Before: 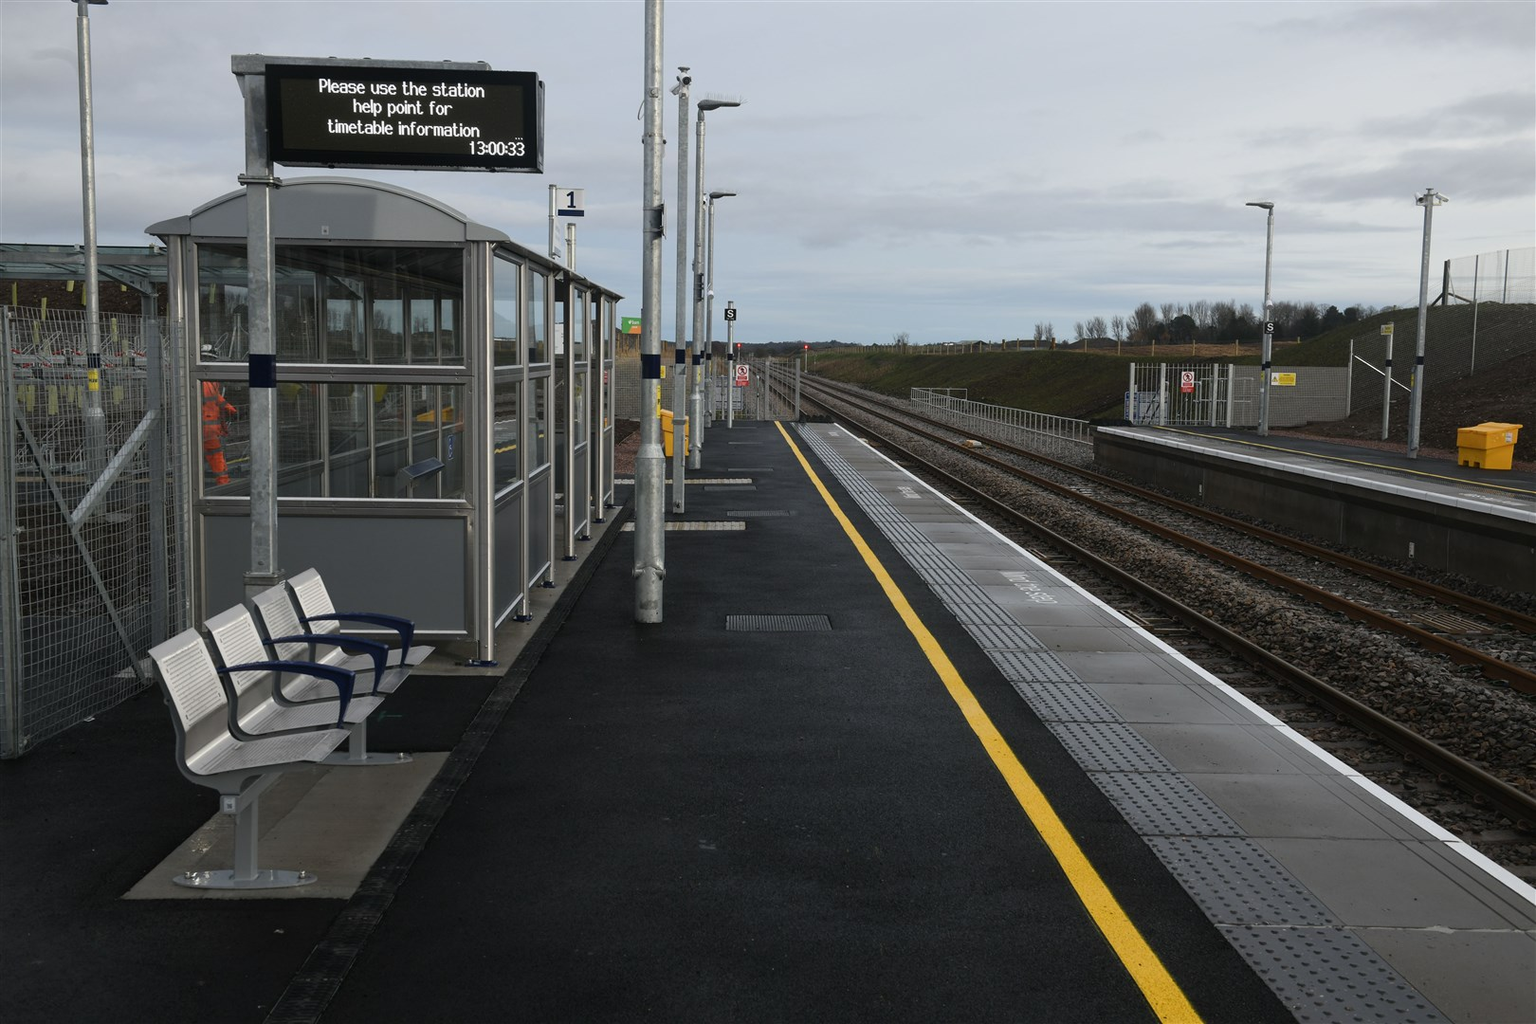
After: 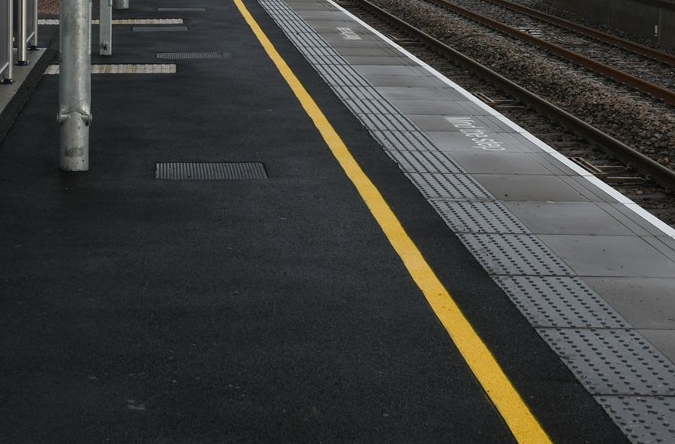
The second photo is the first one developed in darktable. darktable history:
crop: left 37.656%, top 45.09%, right 20.65%, bottom 13.744%
